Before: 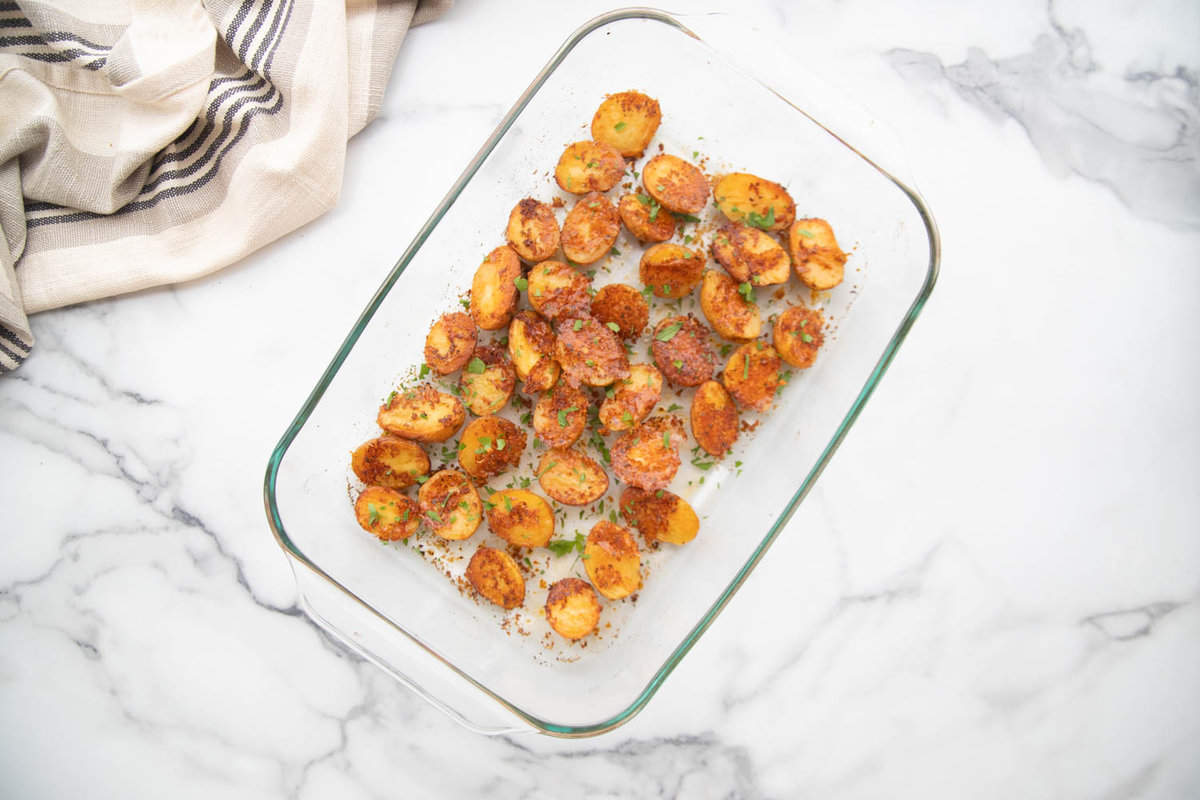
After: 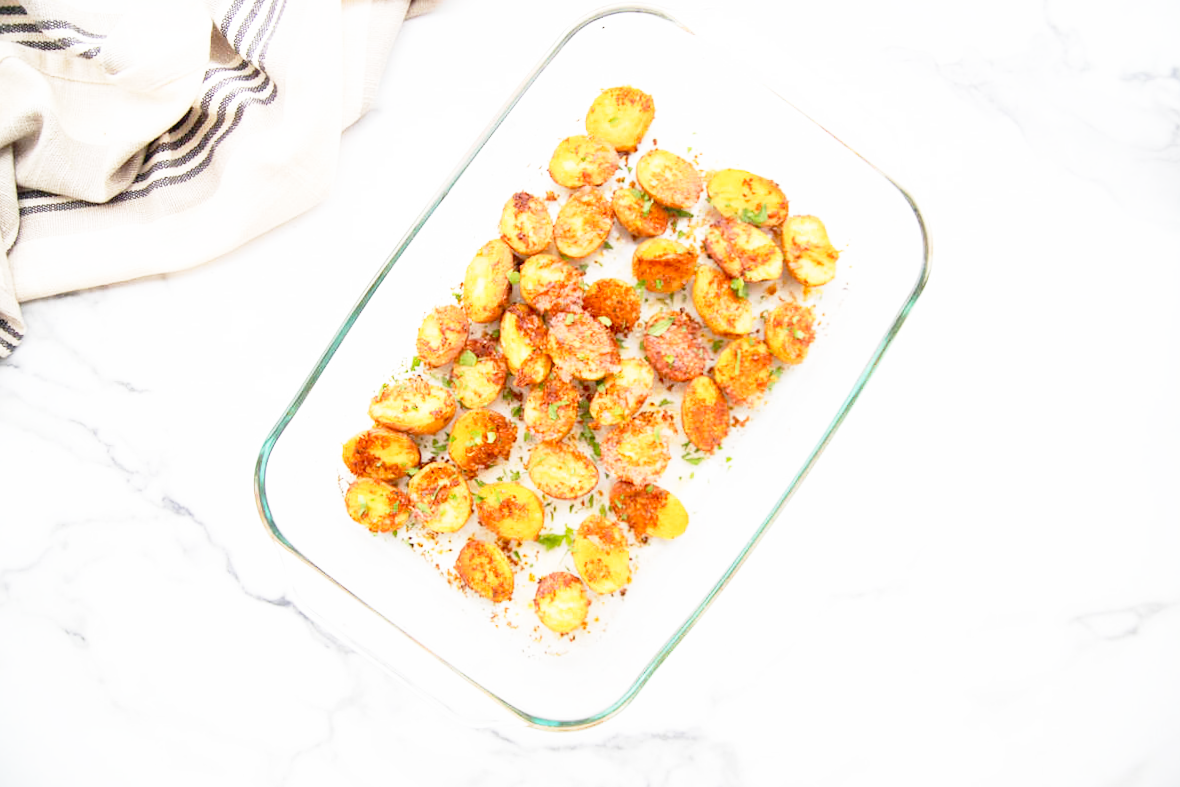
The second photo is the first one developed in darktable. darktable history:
base curve: curves: ch0 [(0, 0) (0.012, 0.01) (0.073, 0.168) (0.31, 0.711) (0.645, 0.957) (1, 1)], preserve colors none
crop and rotate: angle -0.626°
